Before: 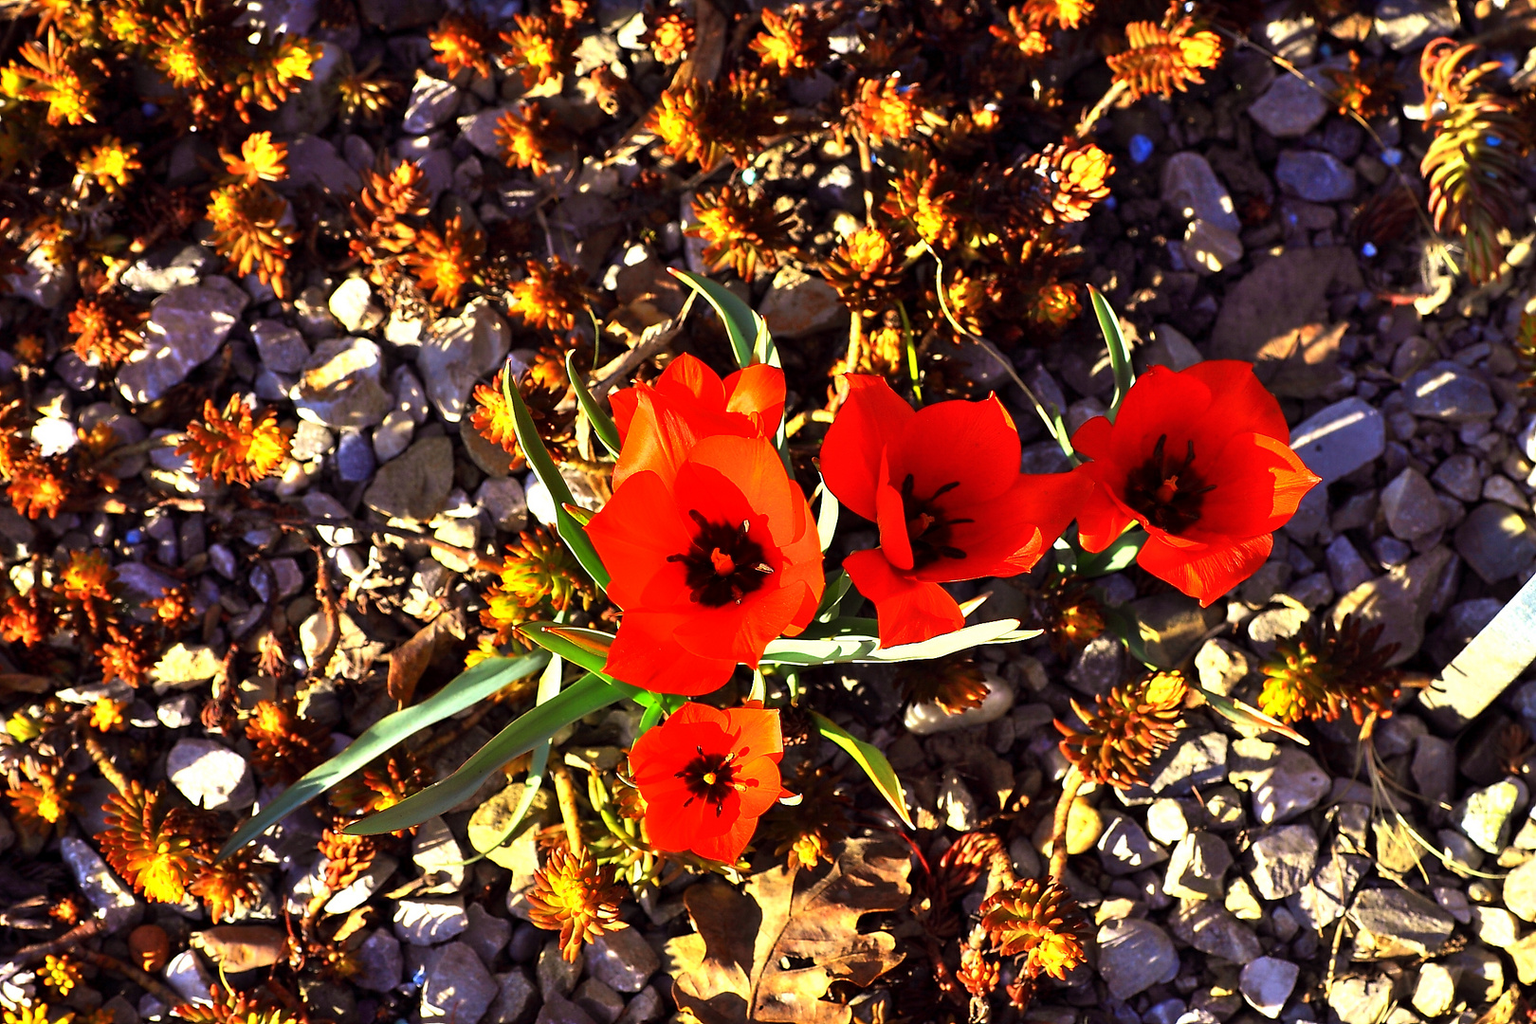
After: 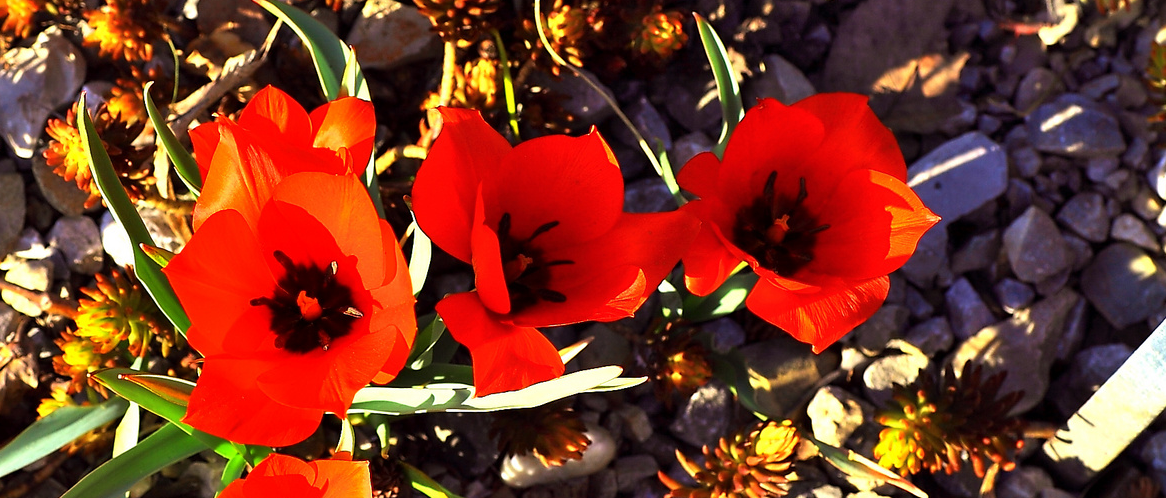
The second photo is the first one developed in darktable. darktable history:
crop and rotate: left 28.022%, top 26.703%, bottom 27.103%
